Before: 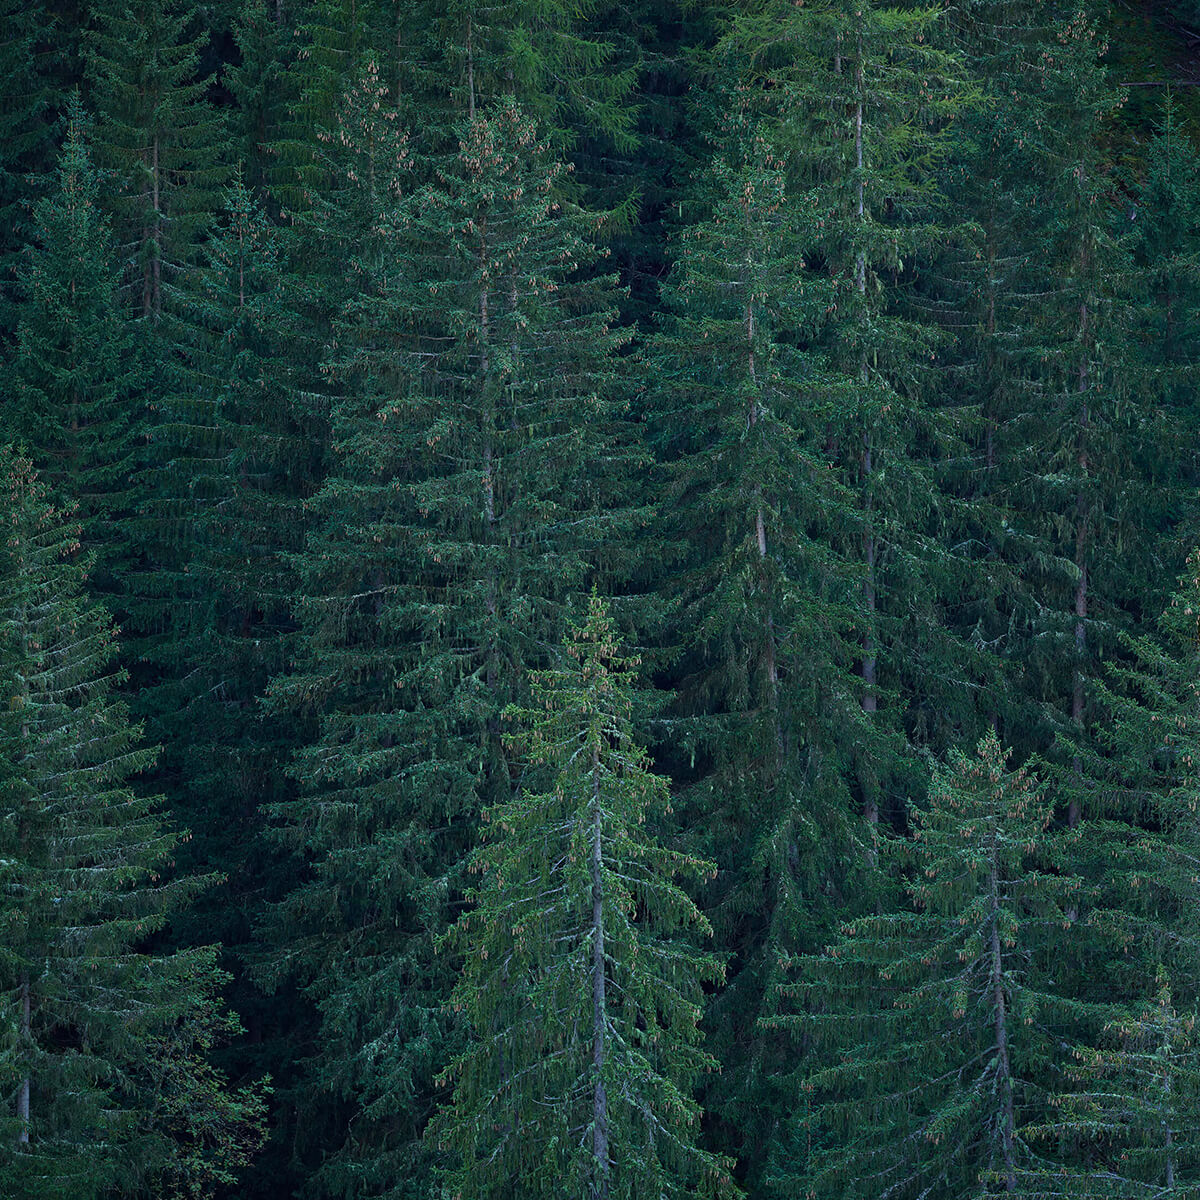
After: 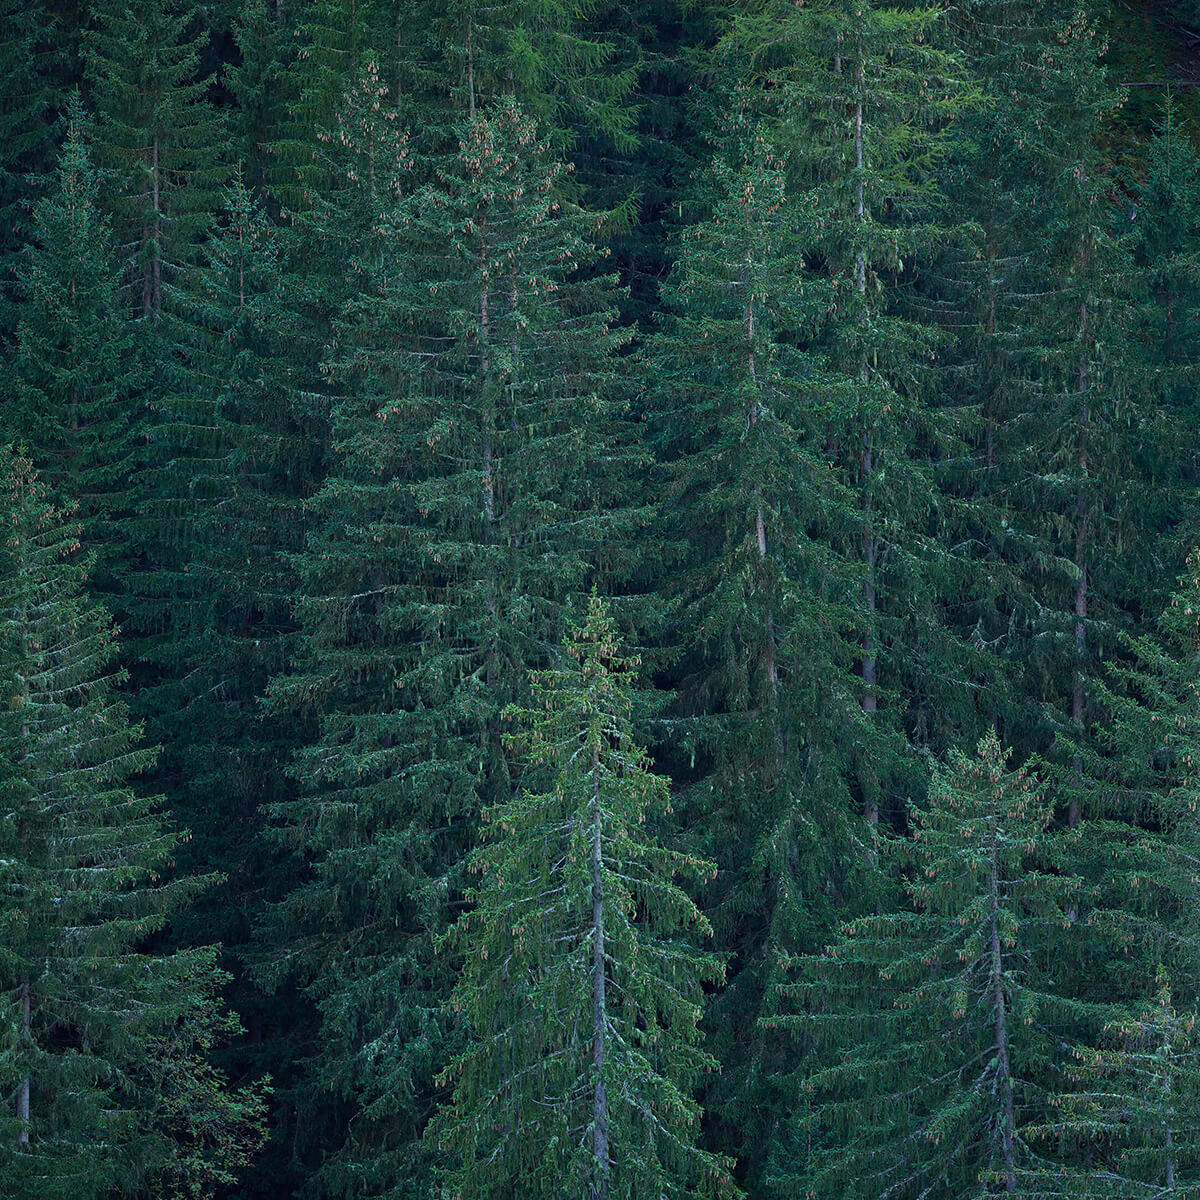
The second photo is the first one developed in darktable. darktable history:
exposure: exposure 0.235 EV, compensate highlight preservation false
